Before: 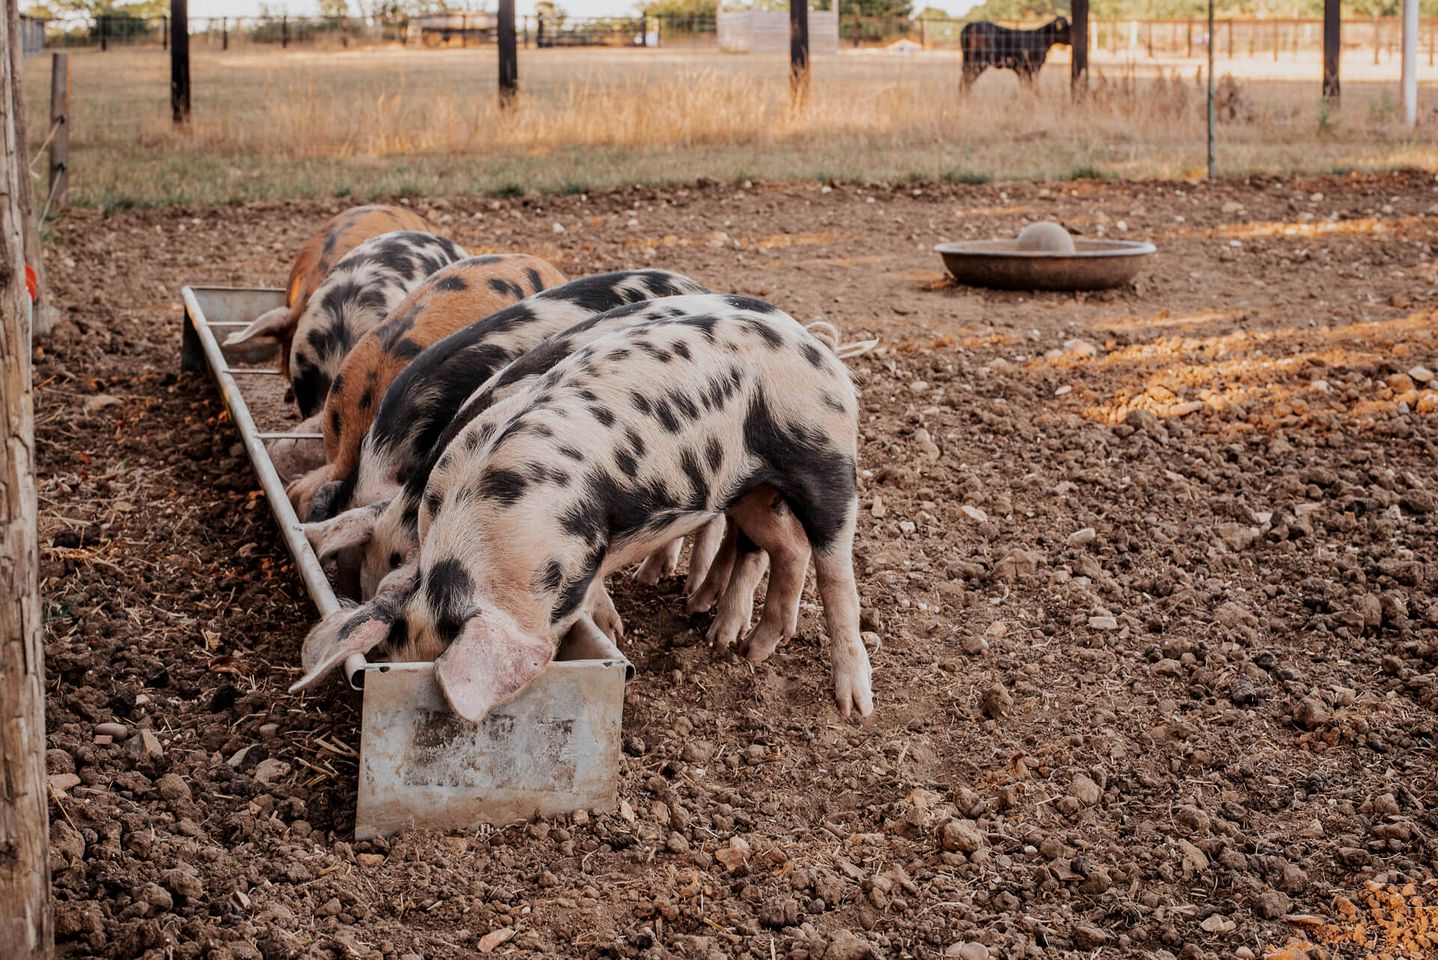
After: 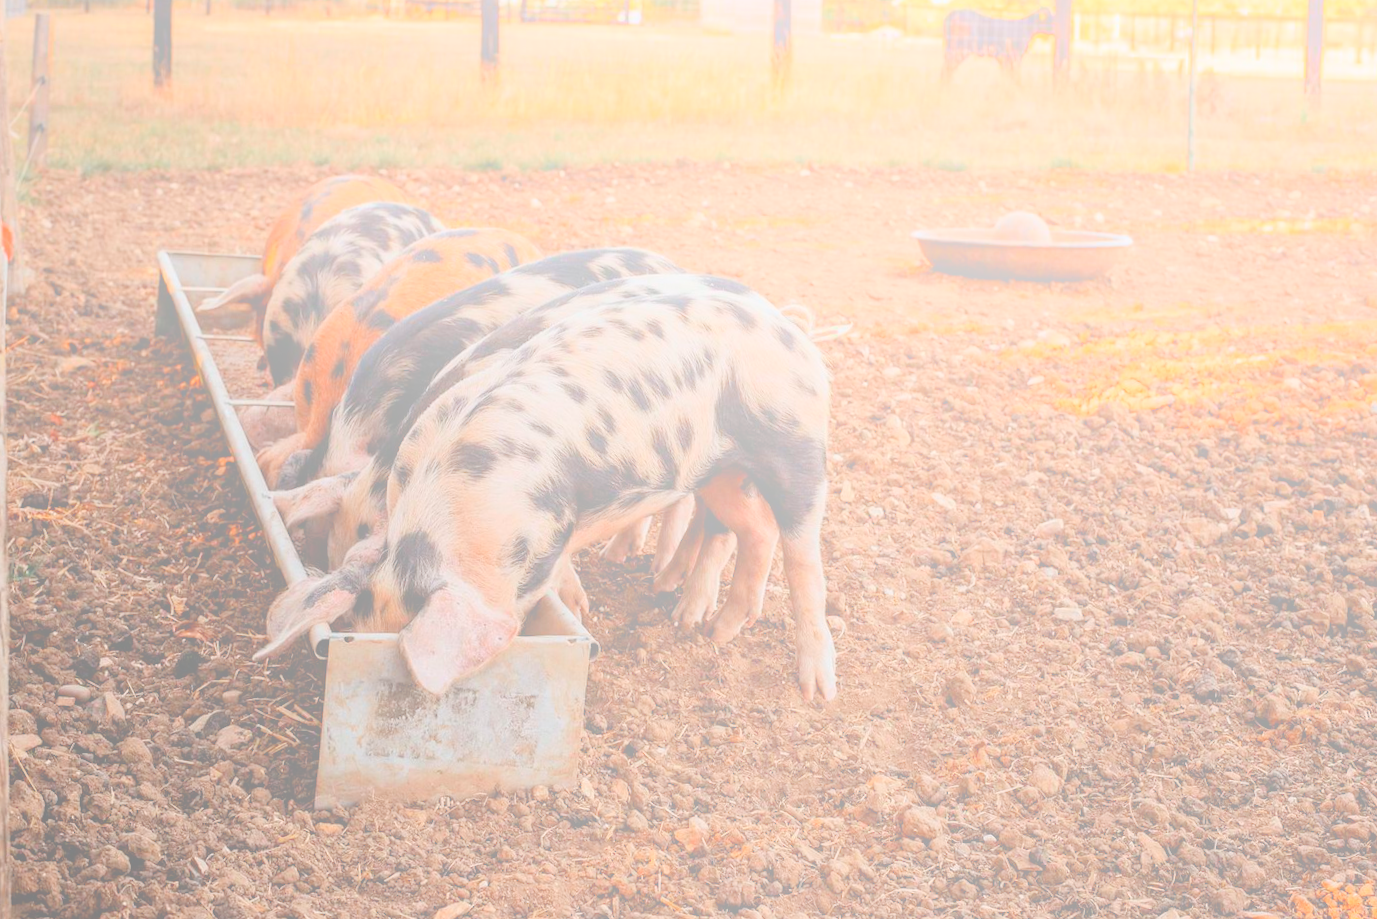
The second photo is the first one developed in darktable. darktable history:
crop and rotate: angle -1.69°
bloom: size 70%, threshold 25%, strength 70%
